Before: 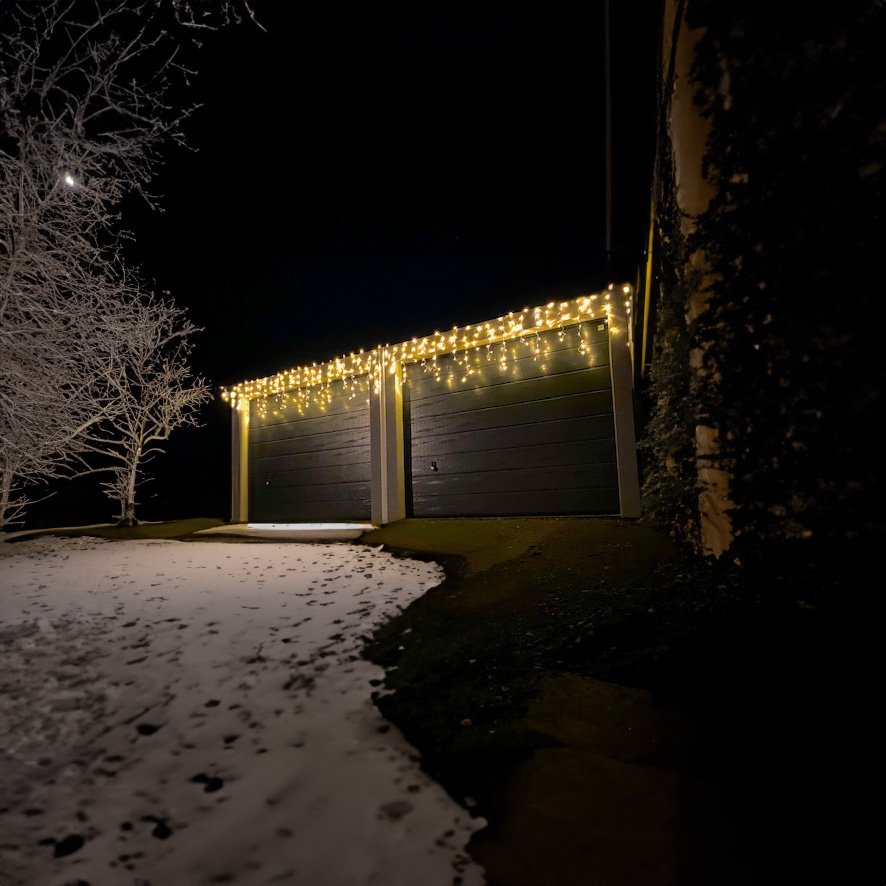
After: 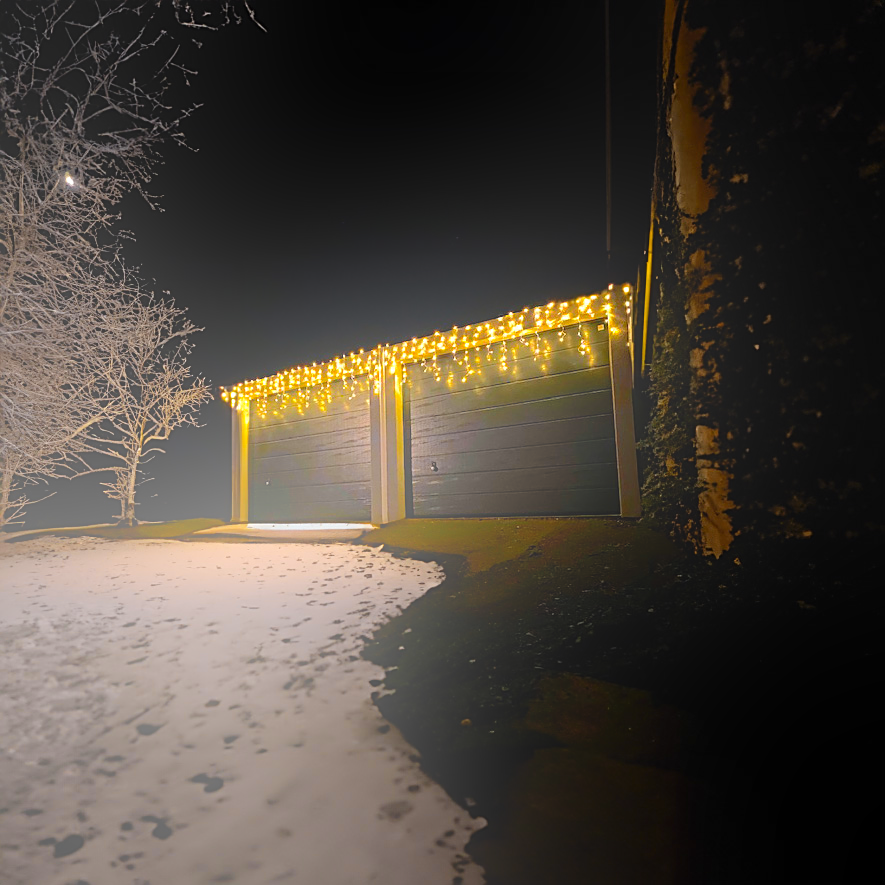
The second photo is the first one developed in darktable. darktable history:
color zones: curves: ch0 [(0.224, 0.526) (0.75, 0.5)]; ch1 [(0.055, 0.526) (0.224, 0.761) (0.377, 0.526) (0.75, 0.5)]
bloom: size 25%, threshold 5%, strength 90%
sharpen: on, module defaults
